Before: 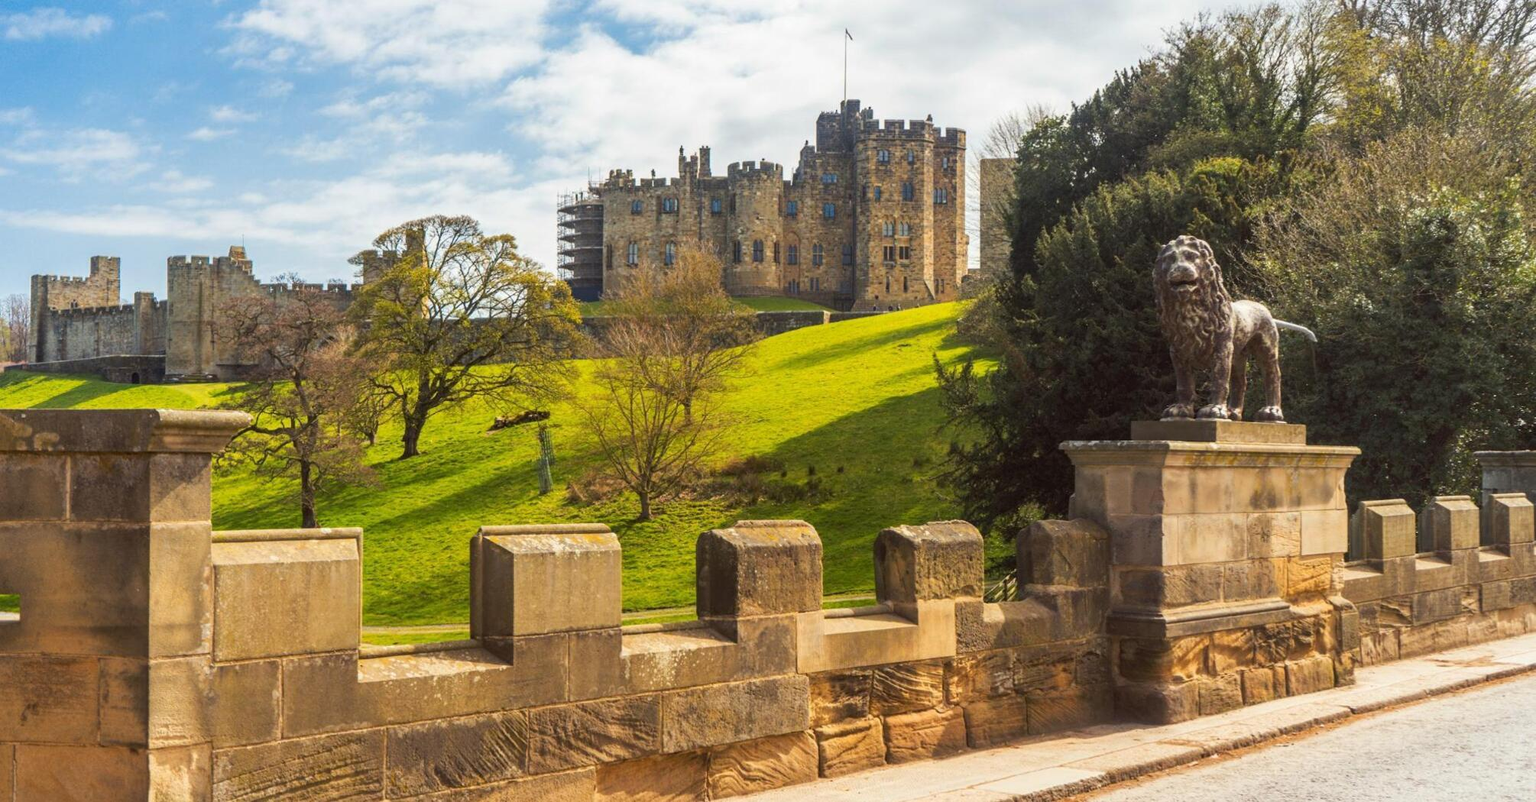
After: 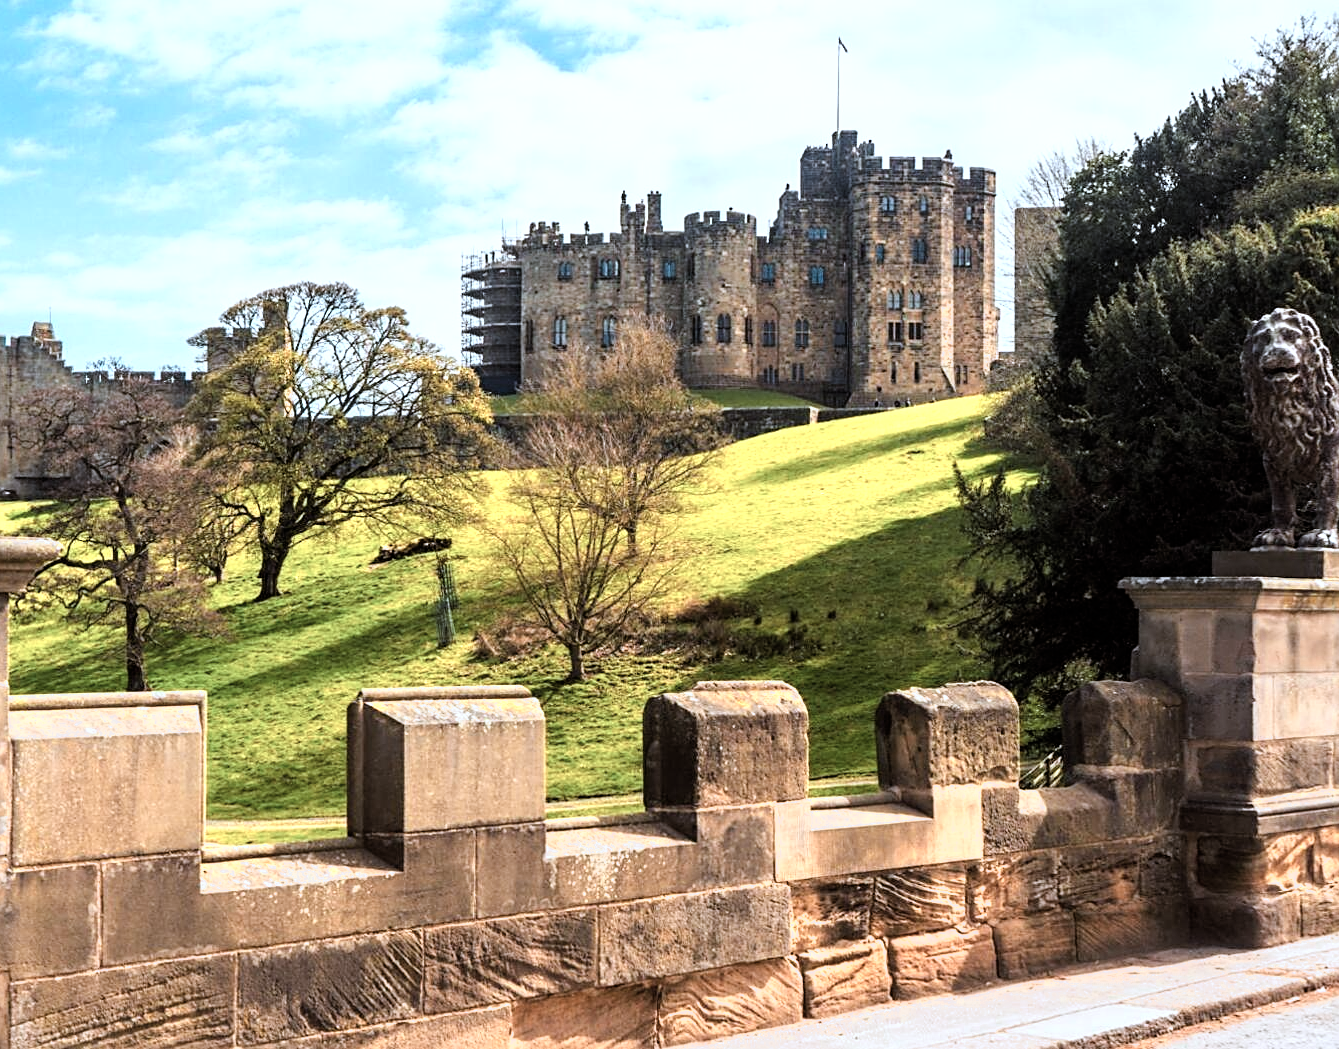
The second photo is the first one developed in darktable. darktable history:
crop and rotate: left 13.334%, right 20.03%
filmic rgb: black relative exposure -8.73 EV, white relative exposure 2.68 EV, target black luminance 0%, target white luminance 99.961%, hardness 6.27, latitude 74.37%, contrast 1.32, highlights saturation mix -5.05%
color zones: curves: ch0 [(0.018, 0.548) (0.224, 0.64) (0.425, 0.447) (0.675, 0.575) (0.732, 0.579)]; ch1 [(0.066, 0.487) (0.25, 0.5) (0.404, 0.43) (0.75, 0.421) (0.956, 0.421)]; ch2 [(0.044, 0.561) (0.215, 0.465) (0.399, 0.544) (0.465, 0.548) (0.614, 0.447) (0.724, 0.43) (0.882, 0.623) (0.956, 0.632)]
sharpen: on, module defaults
color correction: highlights a* -2.11, highlights b* -18.6
